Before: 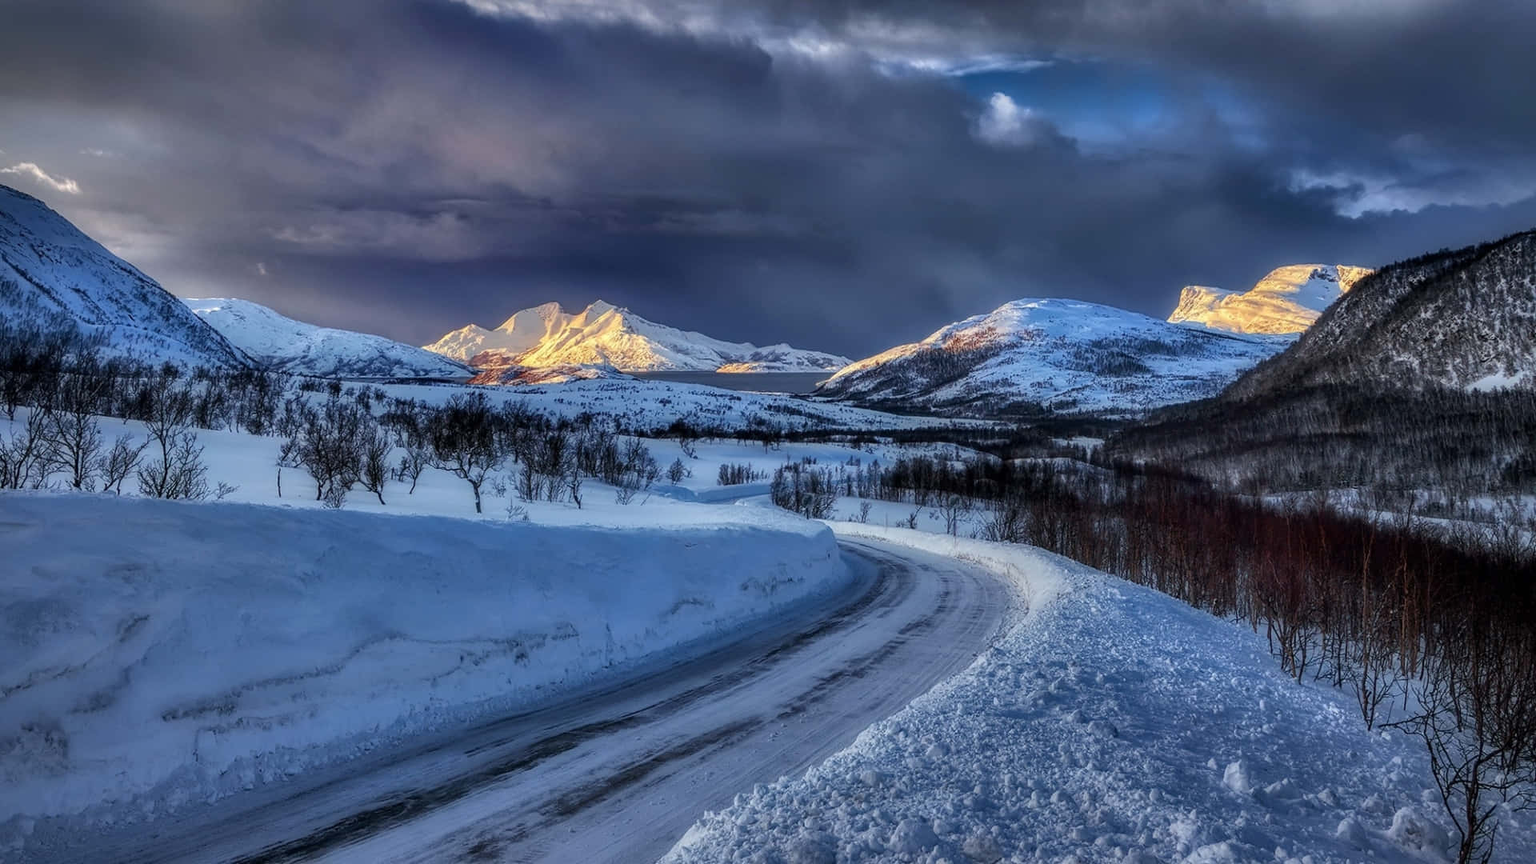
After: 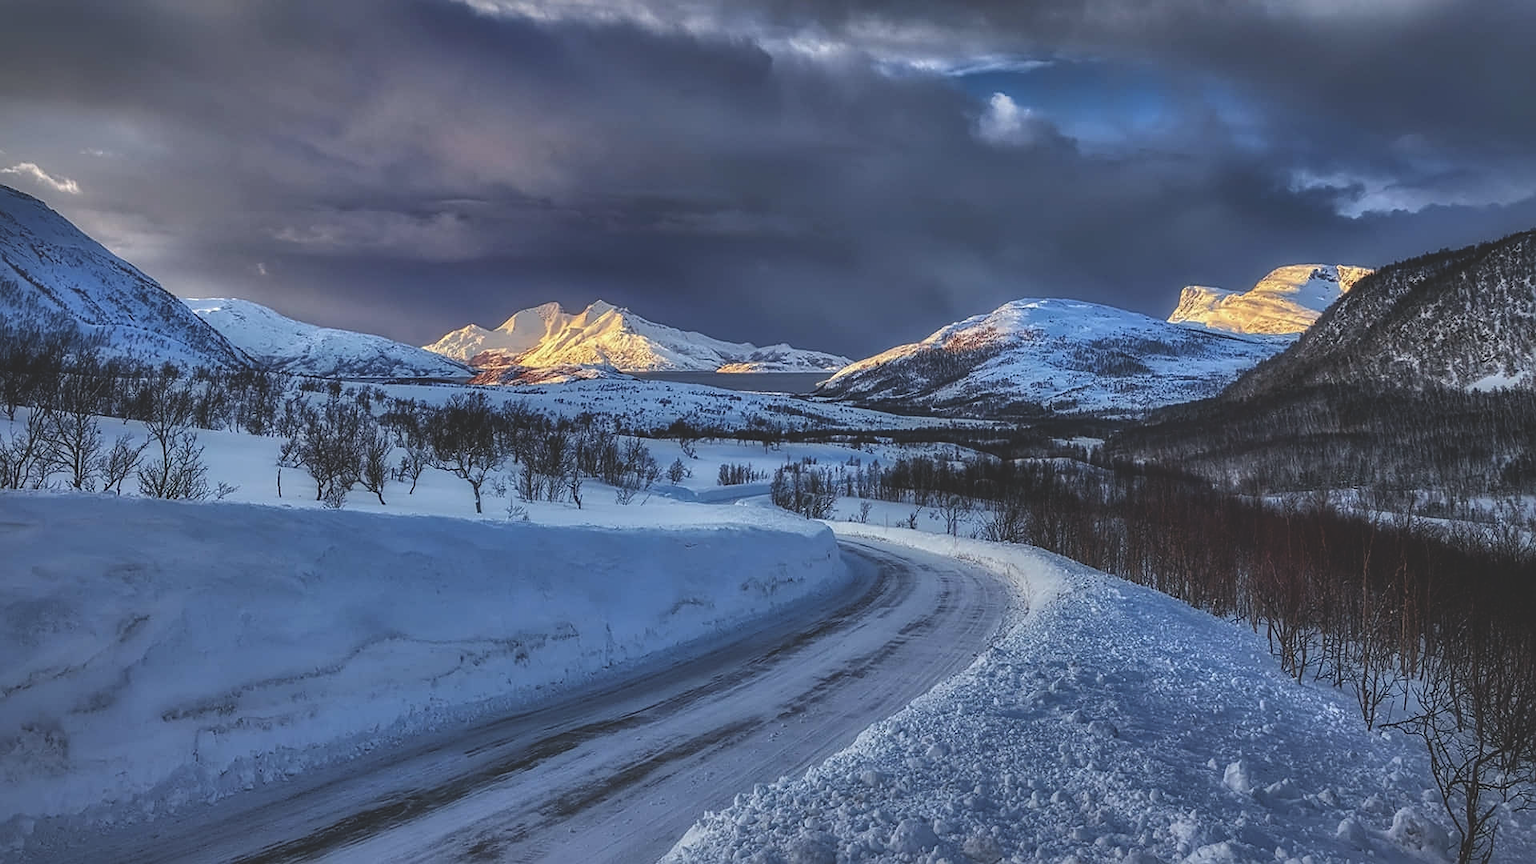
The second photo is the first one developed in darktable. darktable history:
sharpen: on, module defaults
exposure: black level correction -0.026, exposure -0.121 EV, compensate exposure bias true, compensate highlight preservation false
